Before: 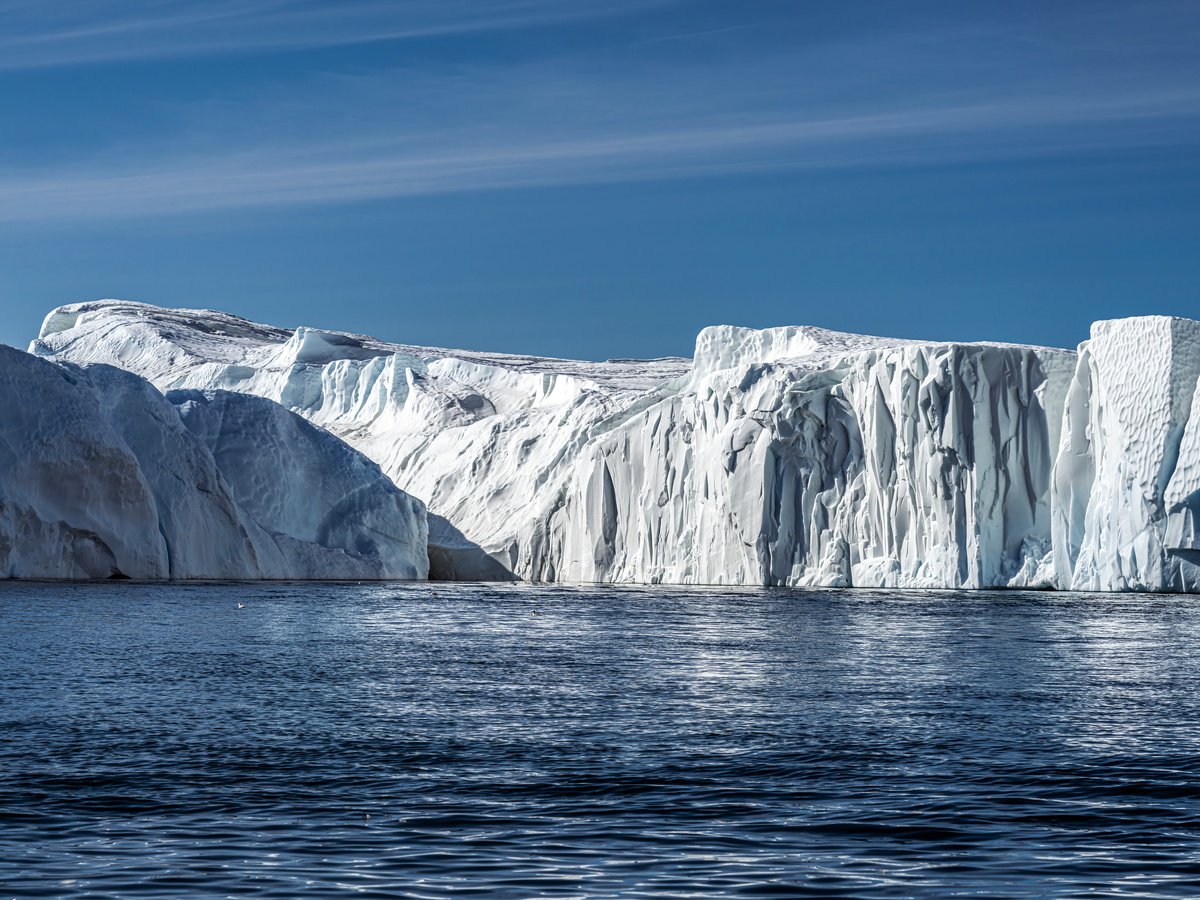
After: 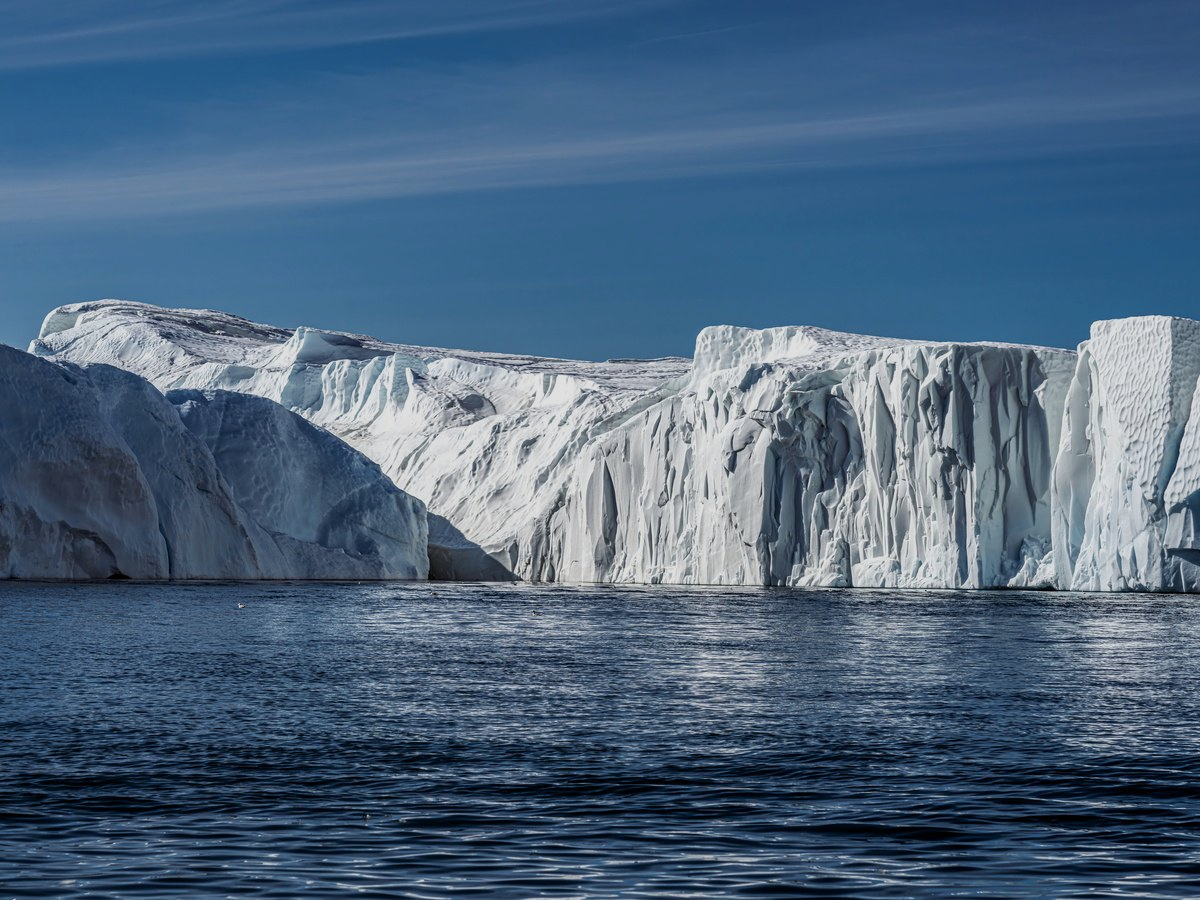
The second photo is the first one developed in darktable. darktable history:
exposure: exposure -0.424 EV, compensate highlight preservation false
